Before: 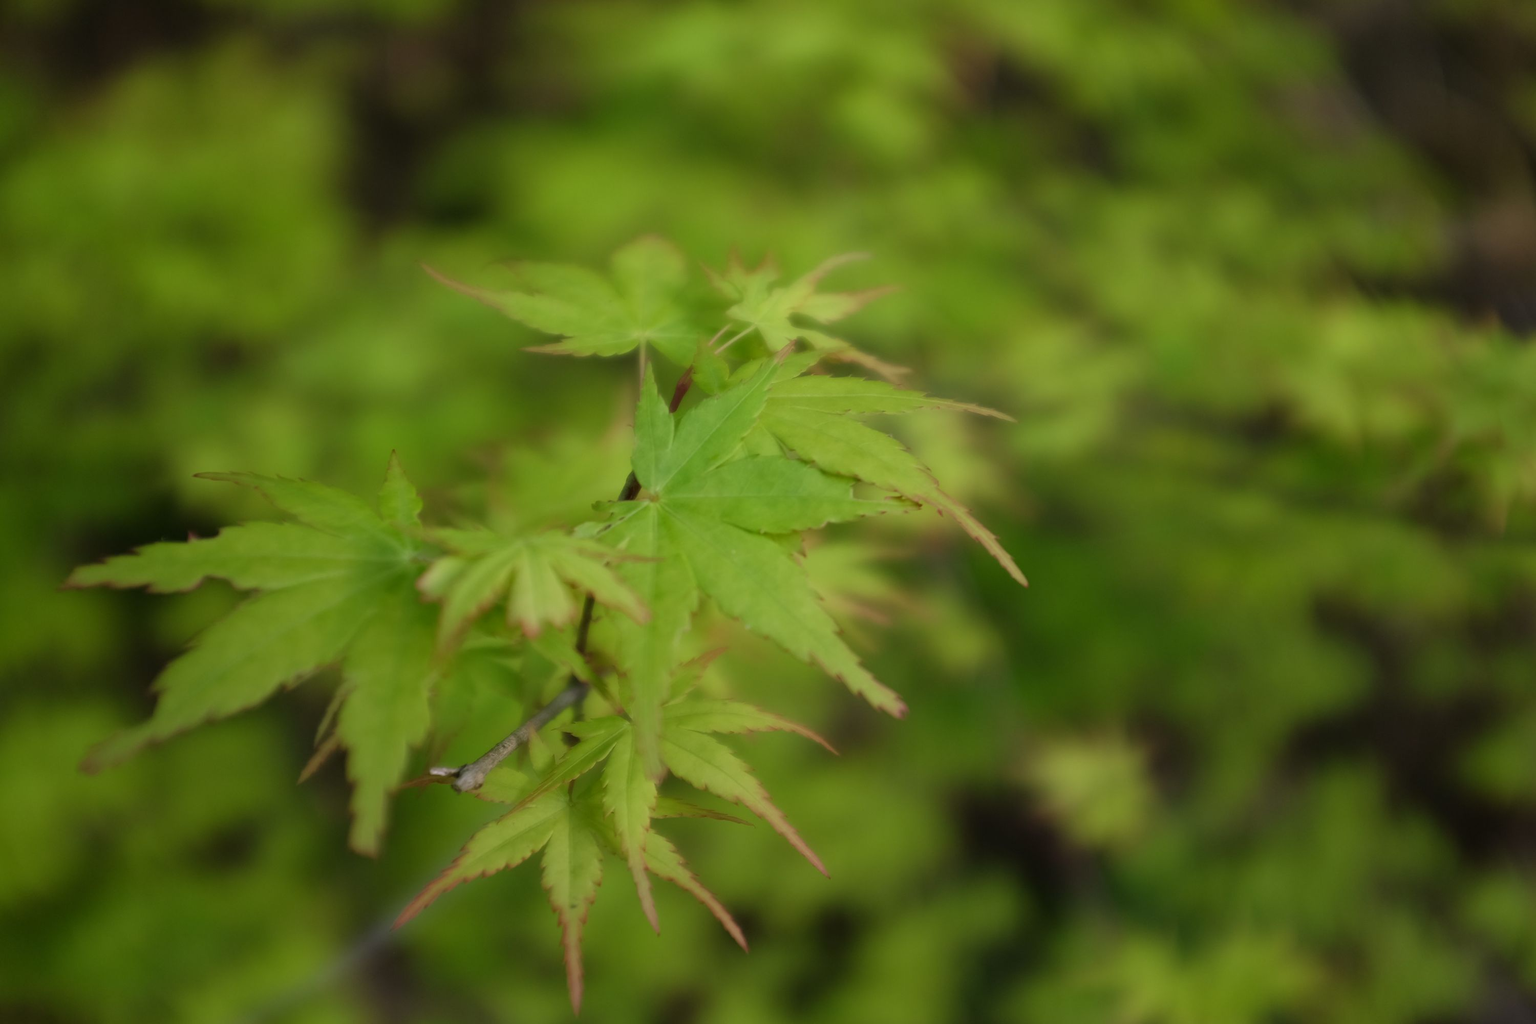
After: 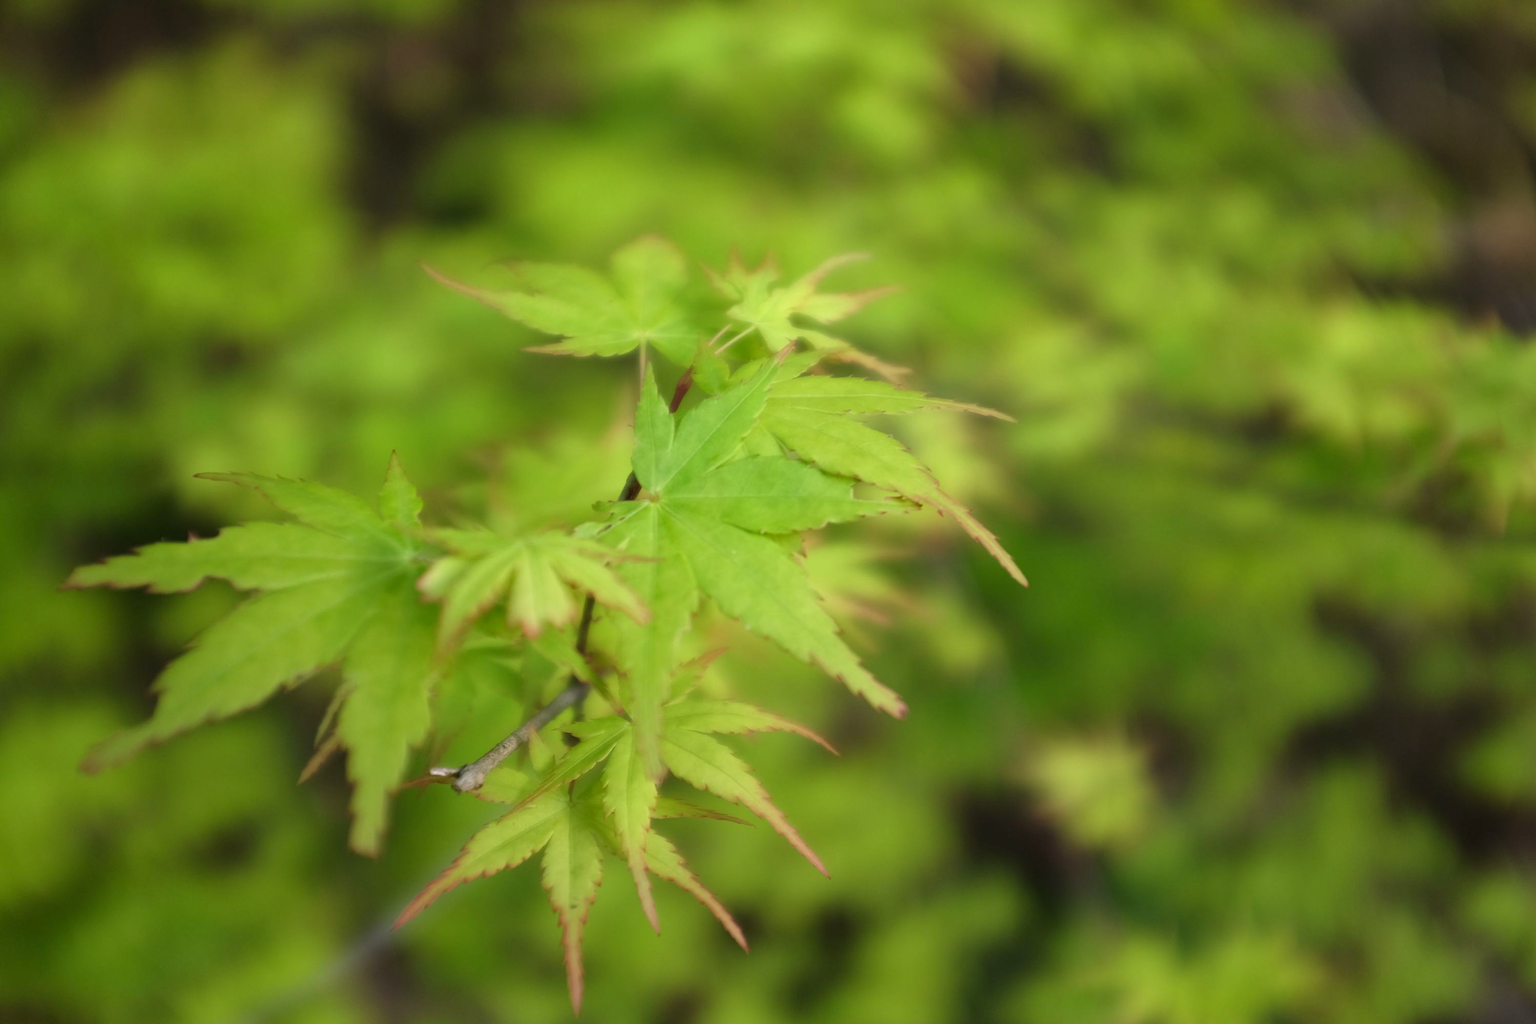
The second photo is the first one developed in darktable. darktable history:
exposure: exposure 0.656 EV, compensate exposure bias true, compensate highlight preservation false
